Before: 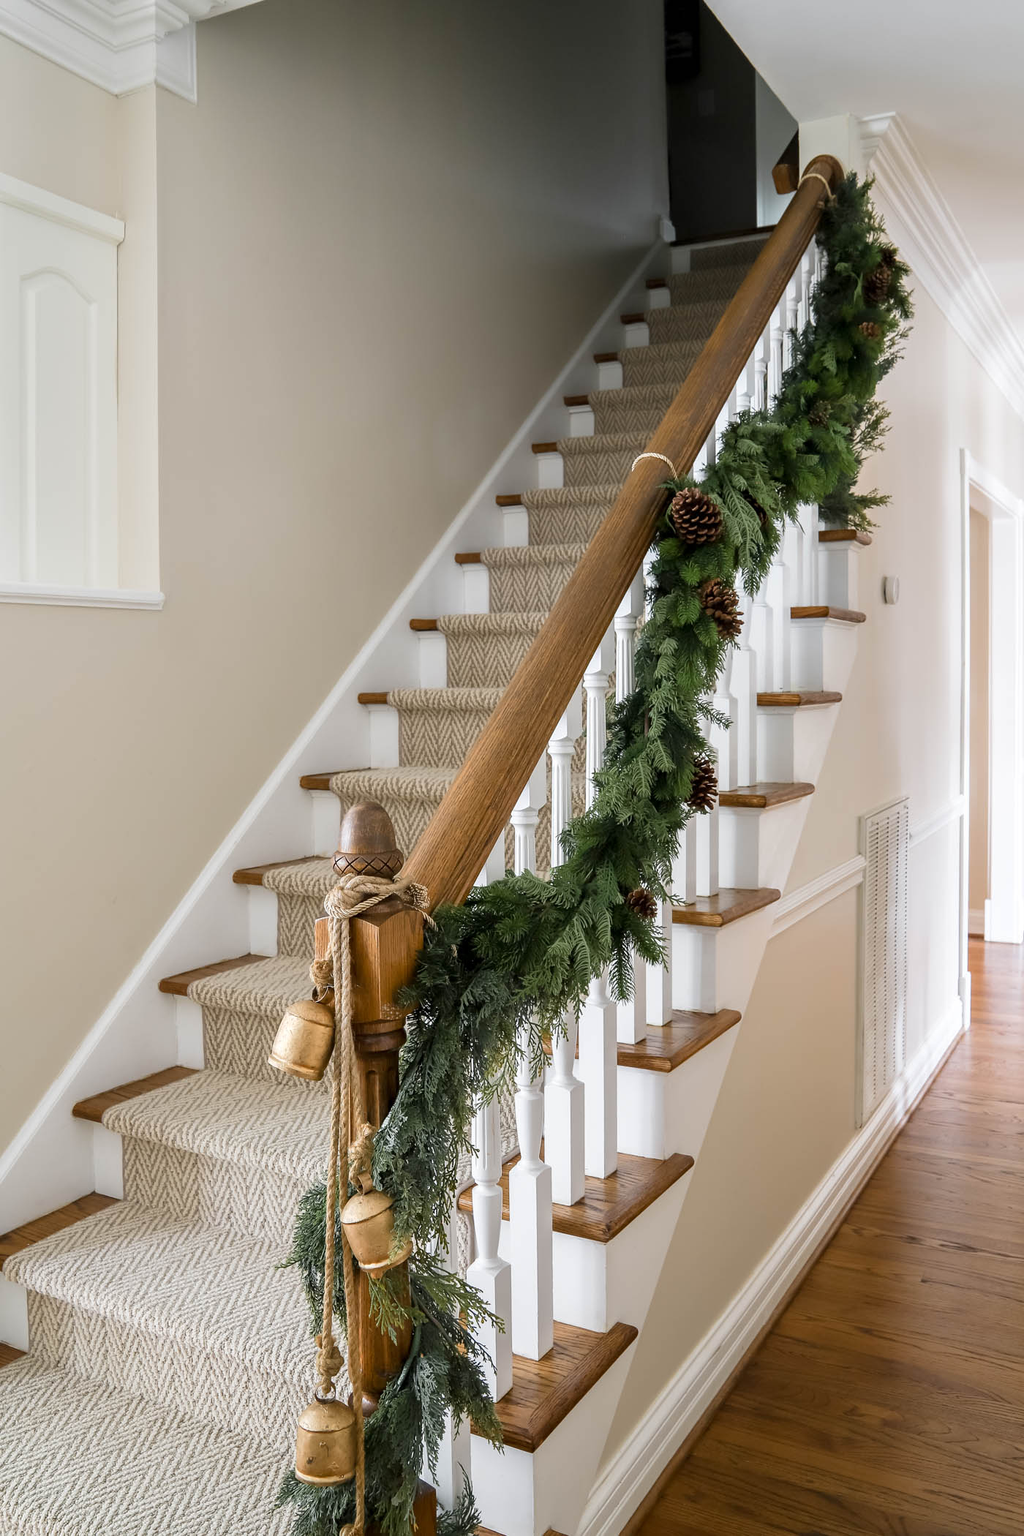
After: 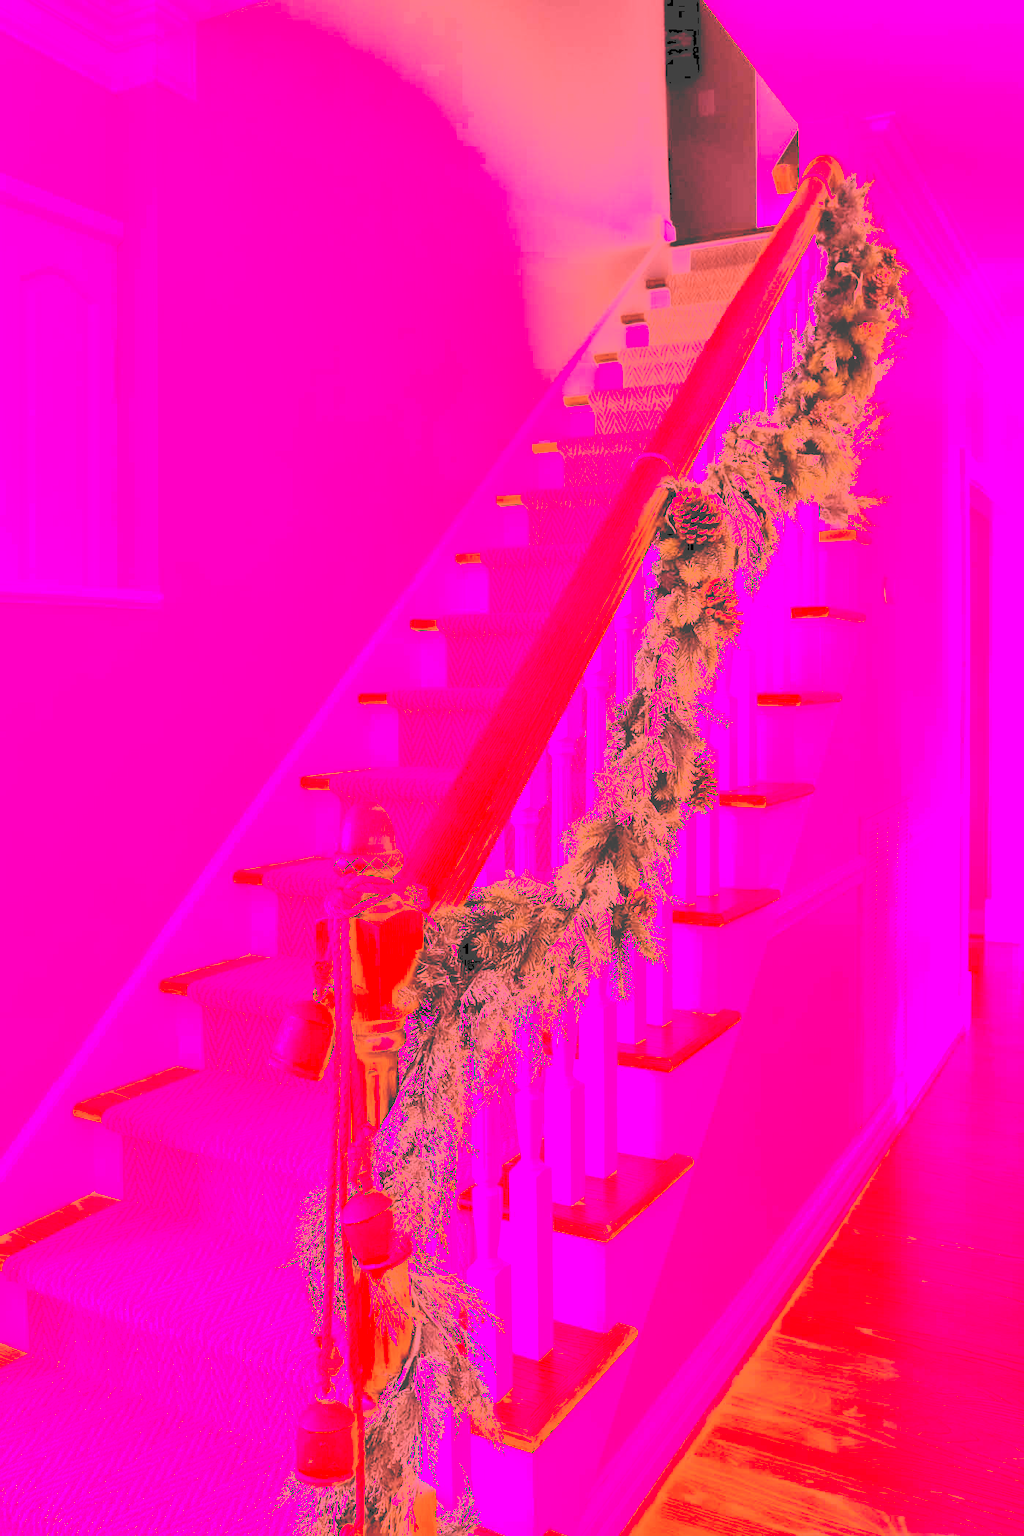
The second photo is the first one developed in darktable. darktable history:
contrast brightness saturation: contrast 0.1, brightness 0.3, saturation 0.14
white balance: red 4.26, blue 1.802
tone curve: curves: ch0 [(0, 0) (0.003, 0.272) (0.011, 0.275) (0.025, 0.275) (0.044, 0.278) (0.069, 0.282) (0.1, 0.284) (0.136, 0.287) (0.177, 0.294) (0.224, 0.314) (0.277, 0.347) (0.335, 0.403) (0.399, 0.473) (0.468, 0.552) (0.543, 0.622) (0.623, 0.69) (0.709, 0.756) (0.801, 0.818) (0.898, 0.865) (1, 1)], preserve colors none
